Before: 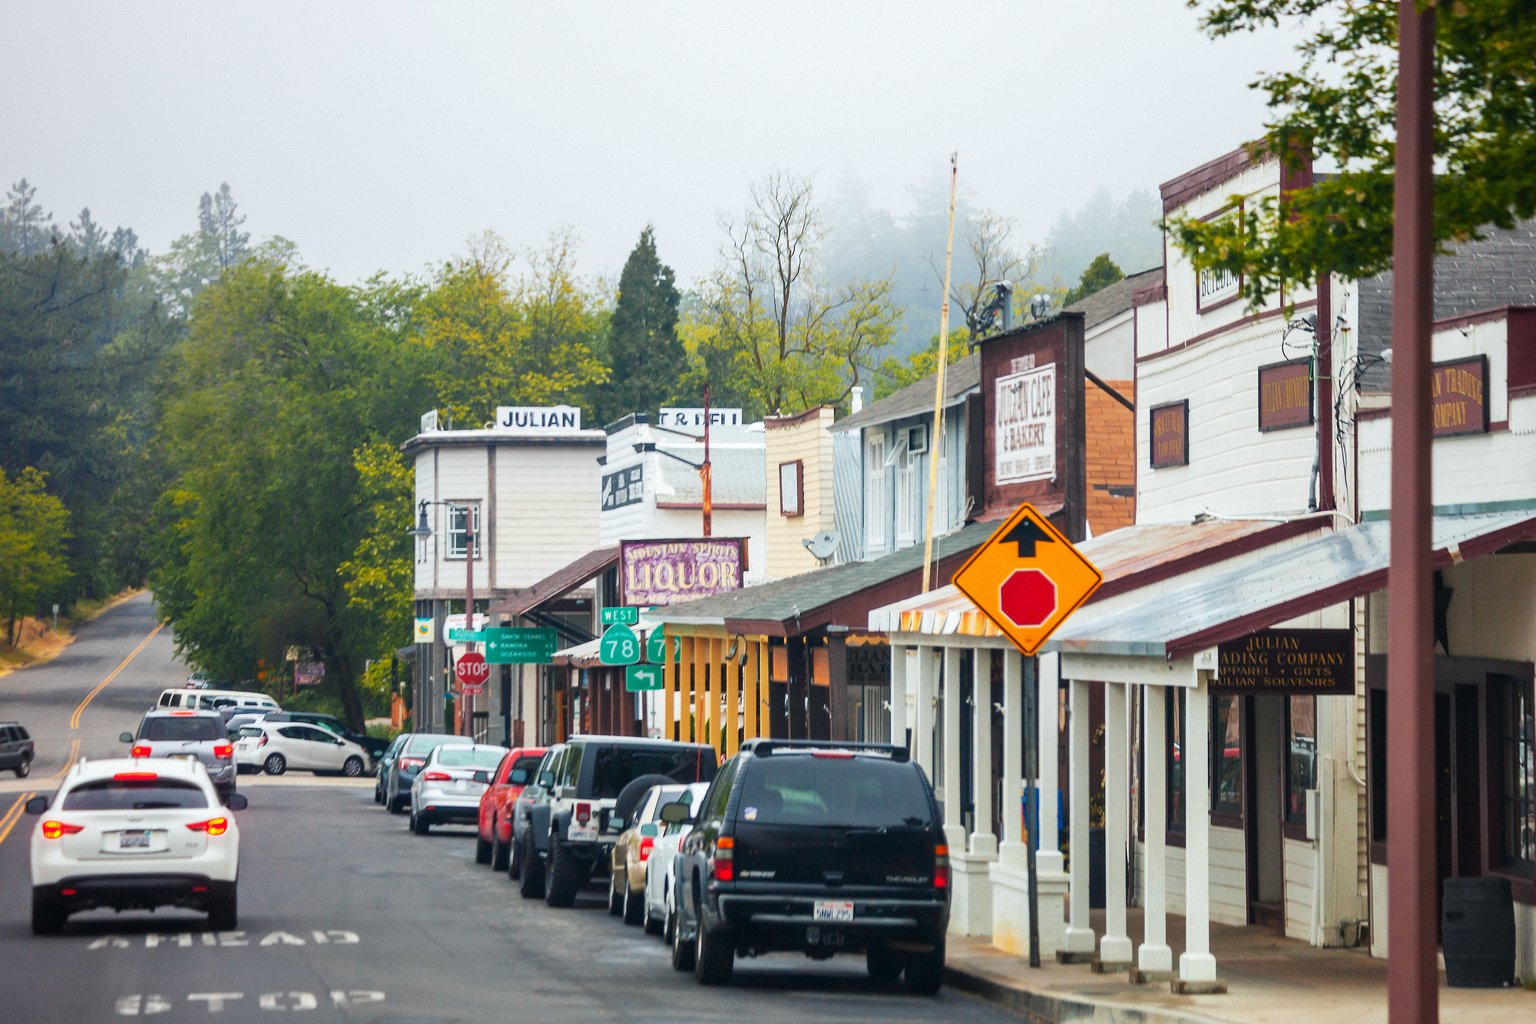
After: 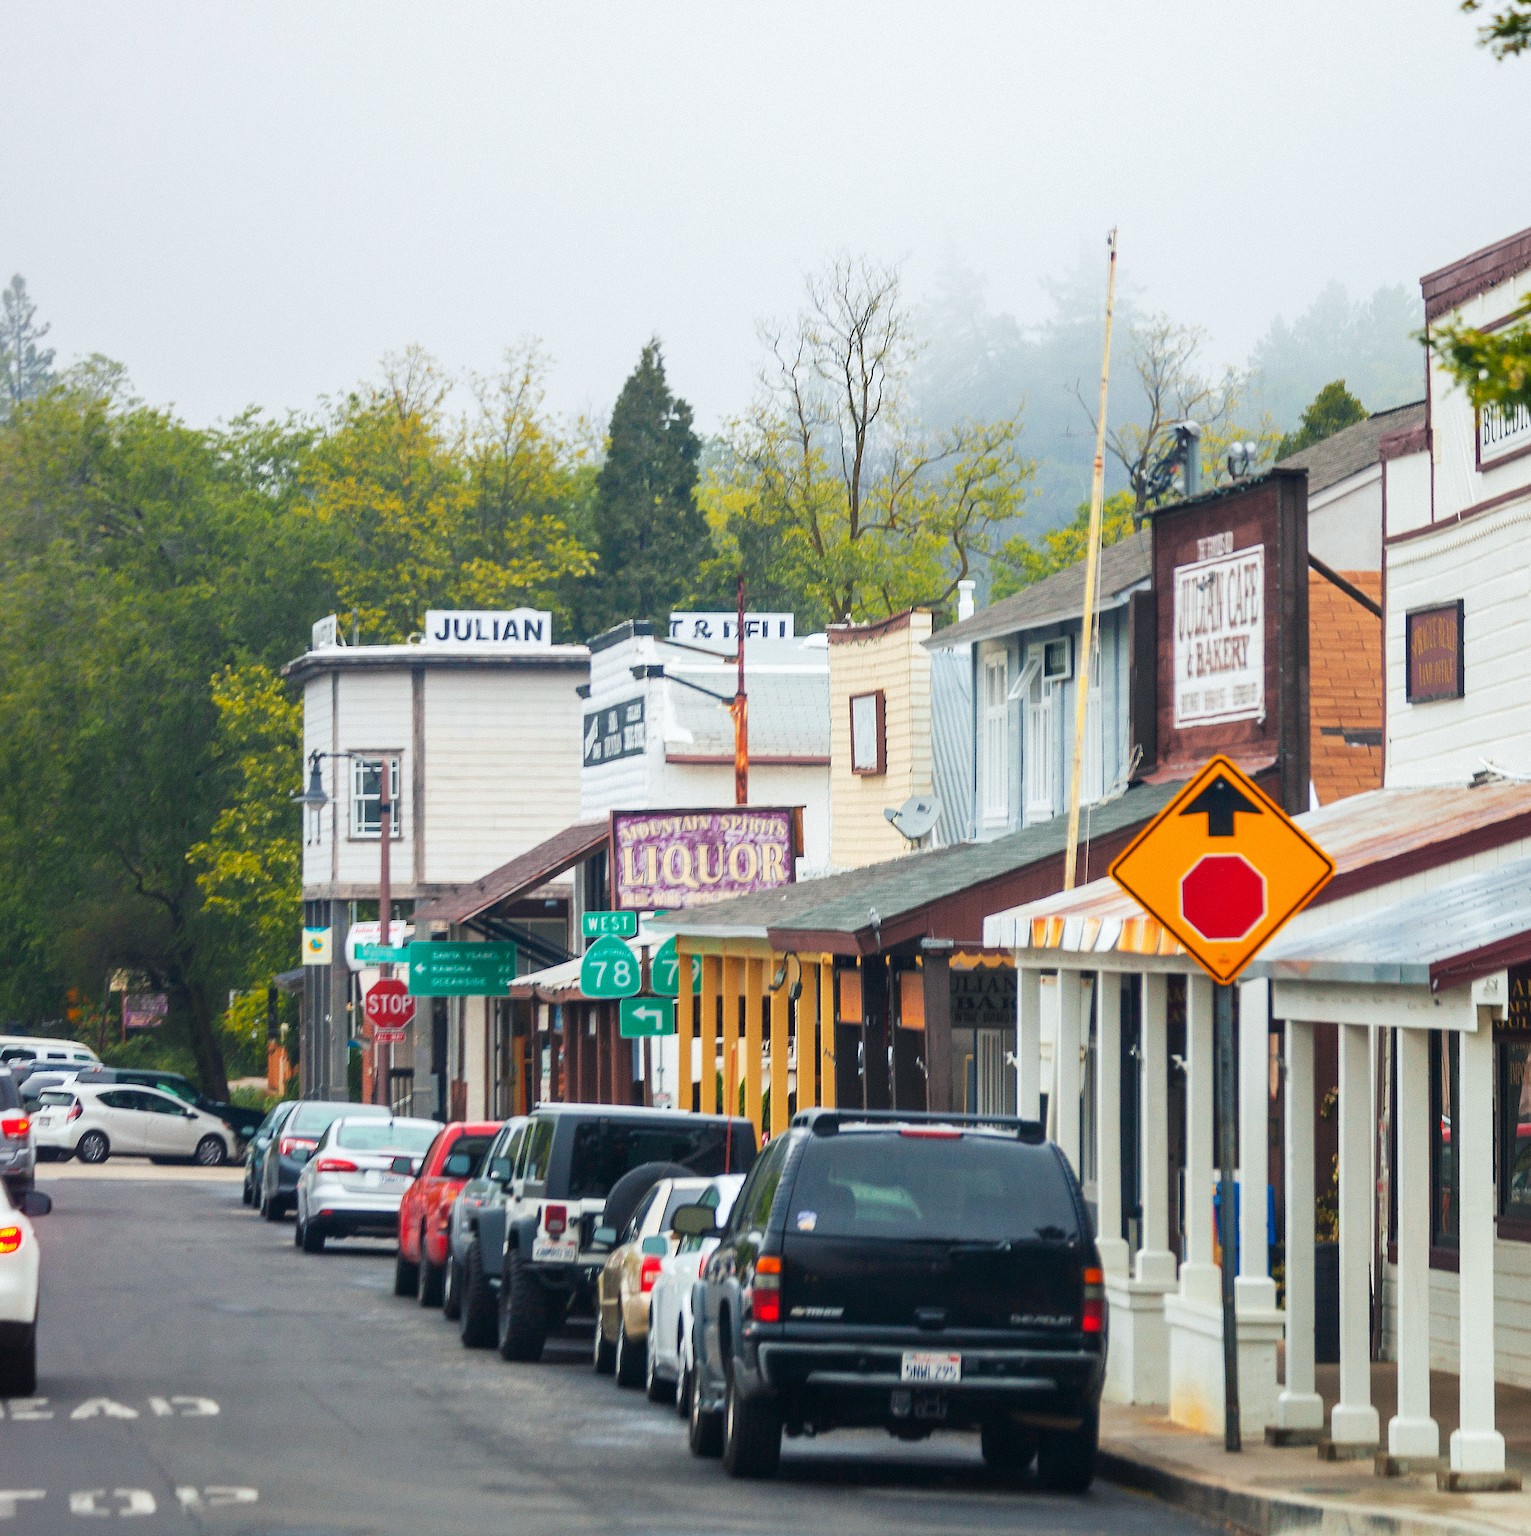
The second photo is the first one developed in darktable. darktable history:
crop and rotate: left 13.899%, right 19.635%
